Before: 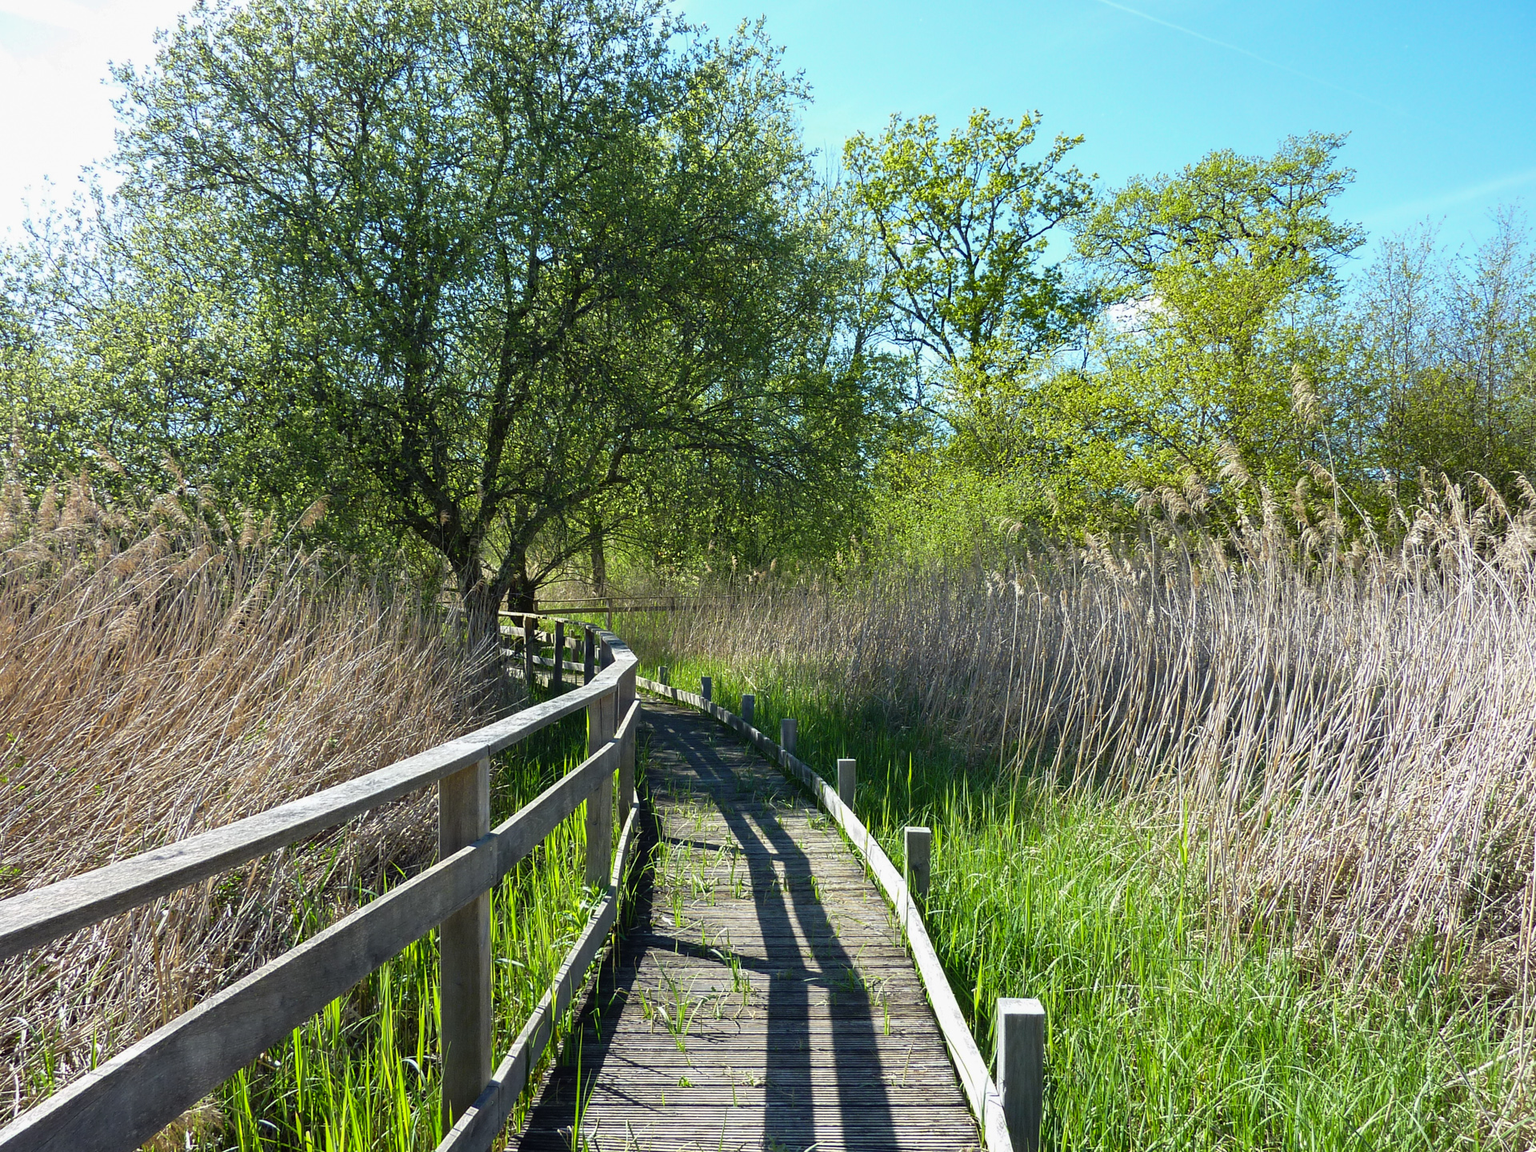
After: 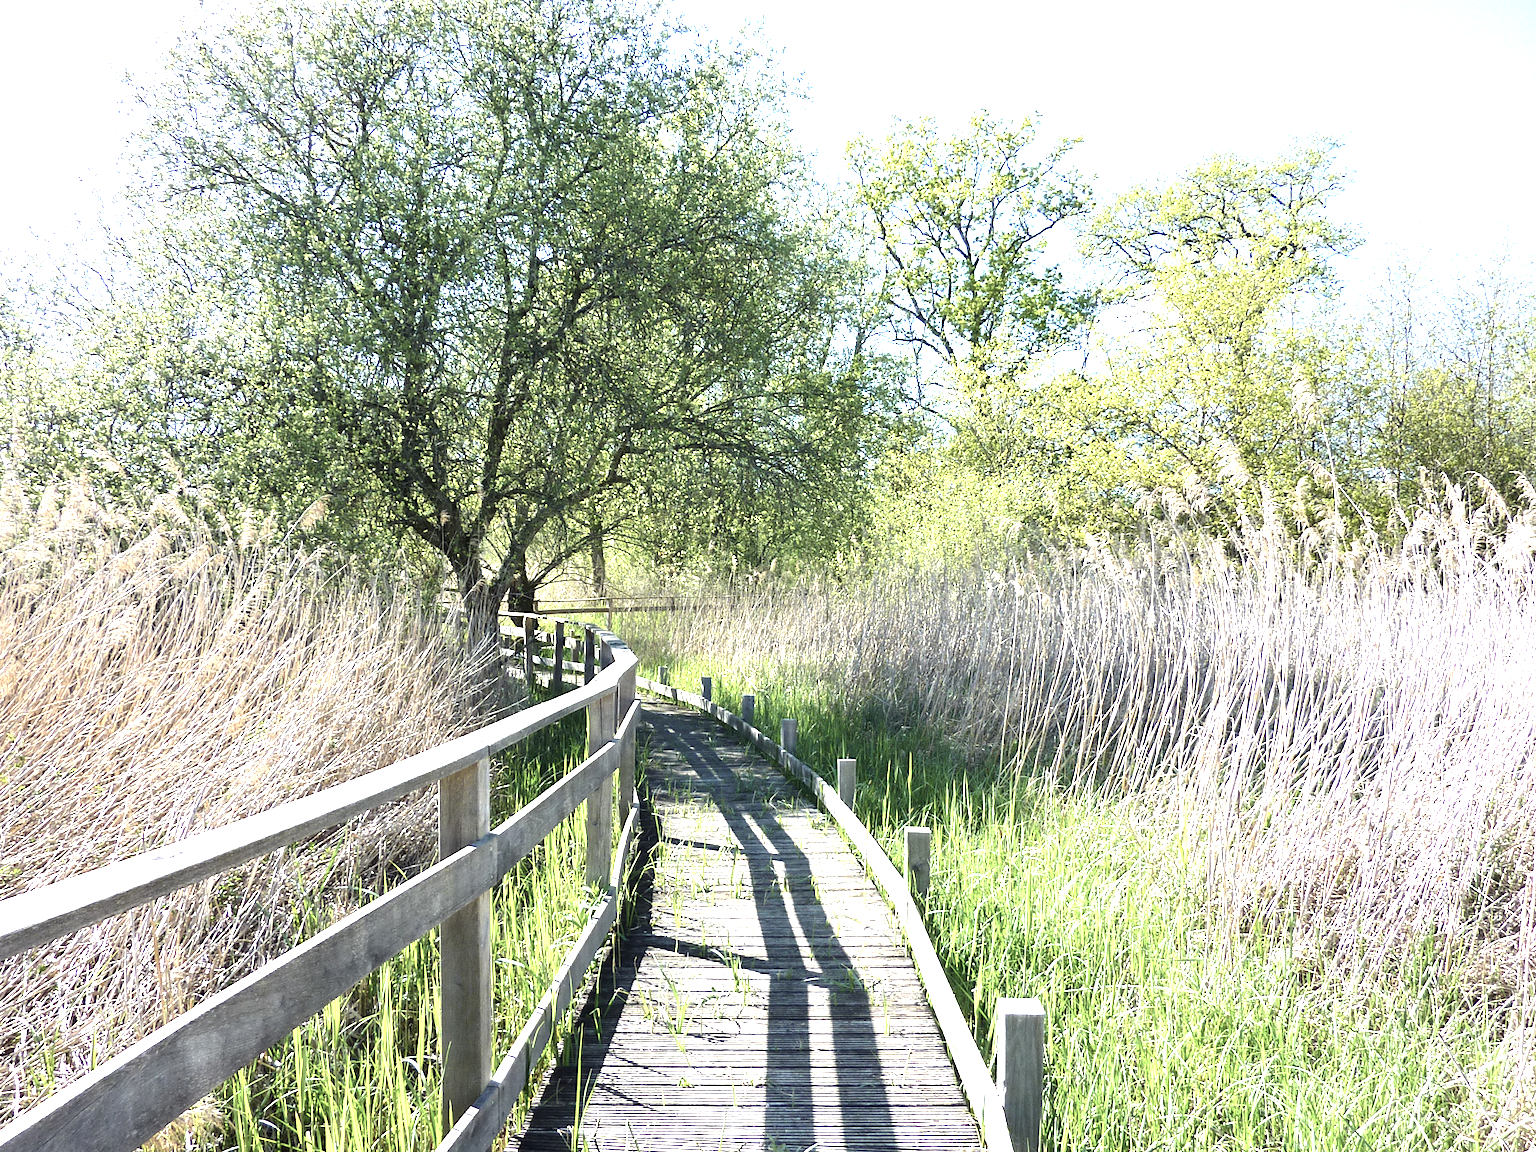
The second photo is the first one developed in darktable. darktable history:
exposure: black level correction 0.001, exposure 1.822 EV, compensate highlight preservation false
contrast brightness saturation: contrast 0.102, saturation -0.367
